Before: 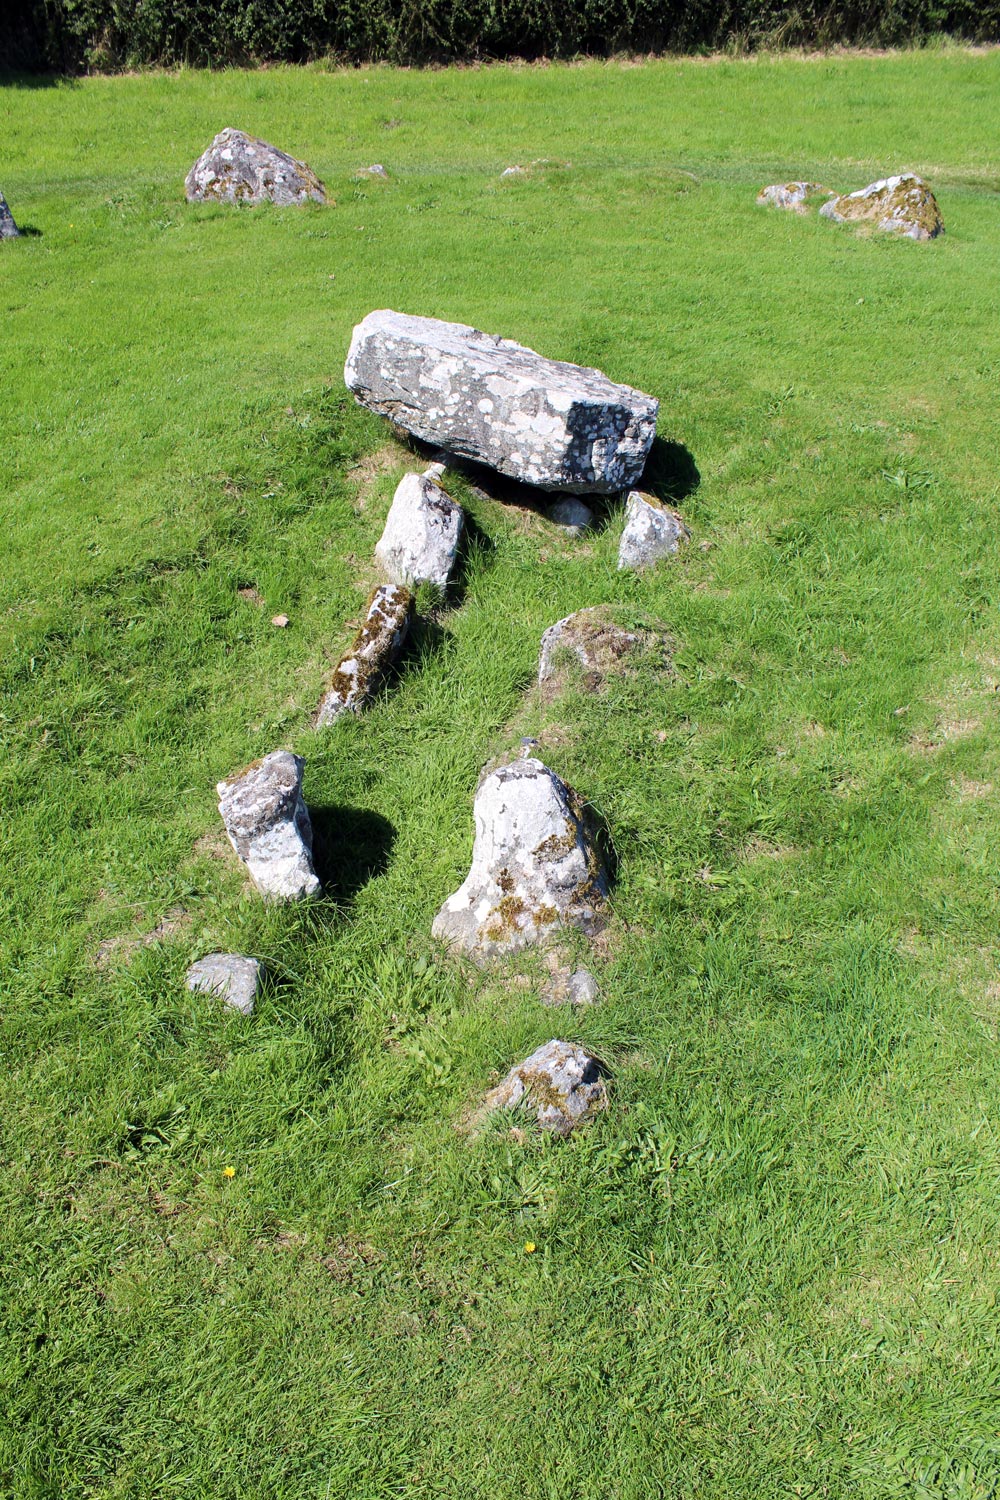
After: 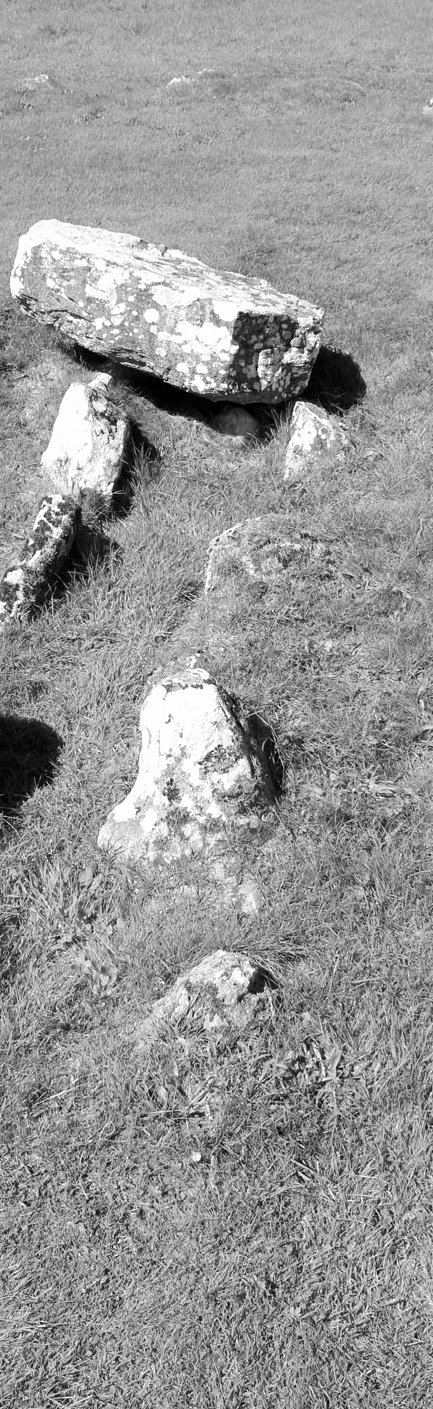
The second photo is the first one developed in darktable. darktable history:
monochrome: on, module defaults
shadows and highlights: radius 125.46, shadows 21.19, highlights -21.19, low approximation 0.01
crop: left 33.452%, top 6.025%, right 23.155%
white balance: red 1.138, green 0.996, blue 0.812
exposure: exposure 0.207 EV, compensate highlight preservation false
